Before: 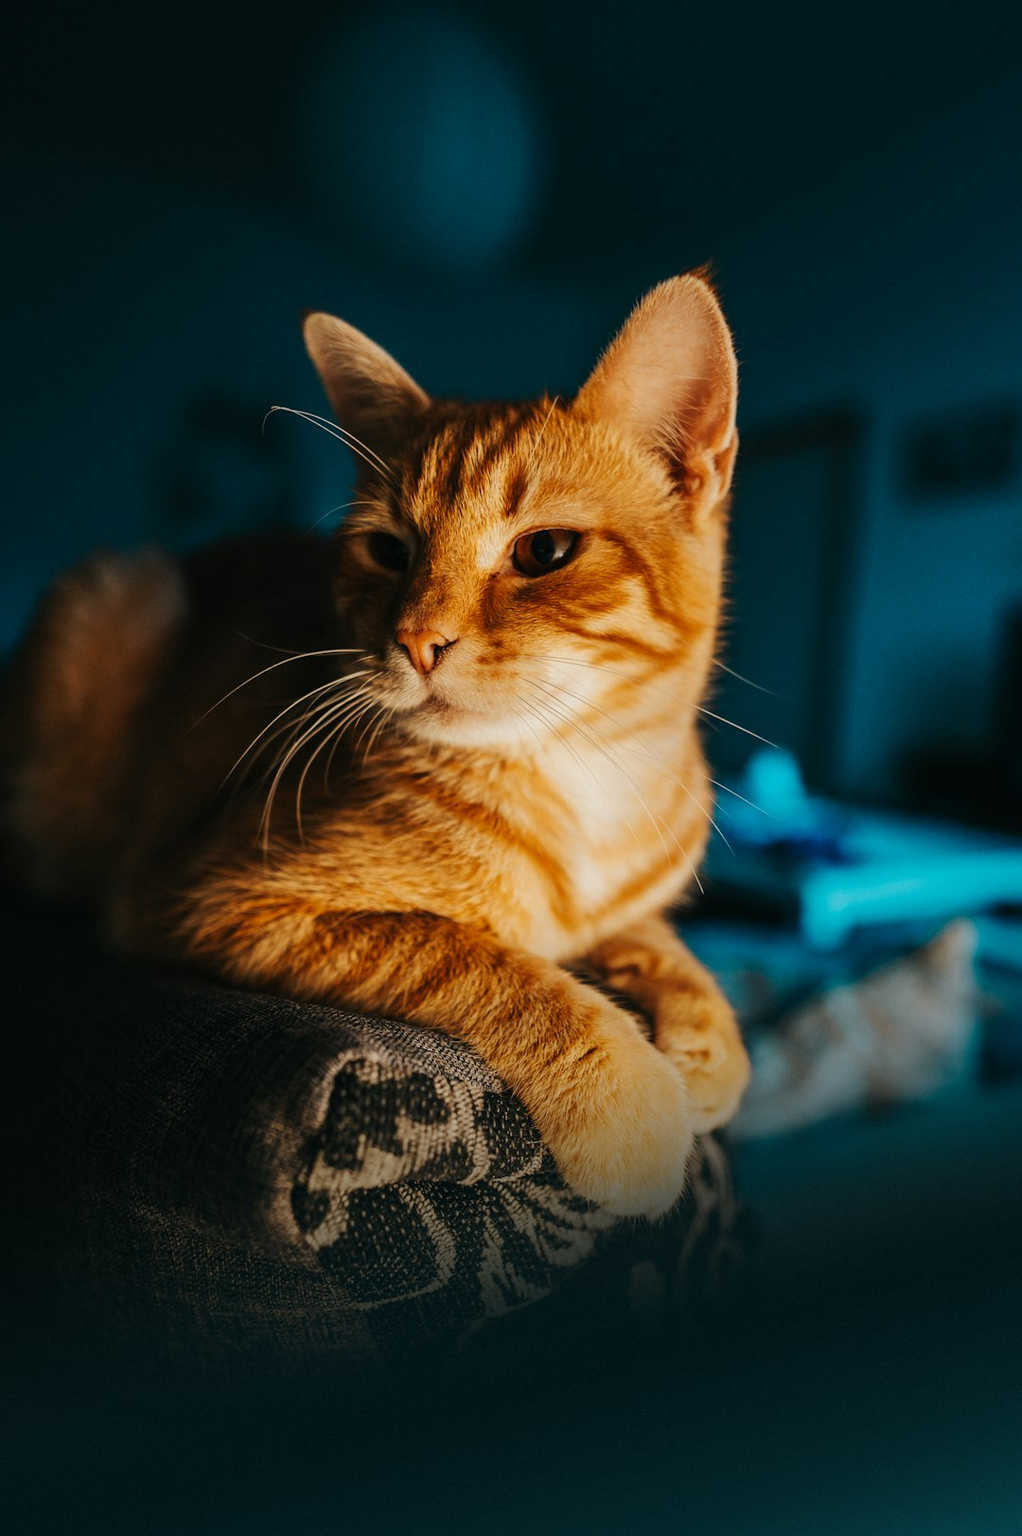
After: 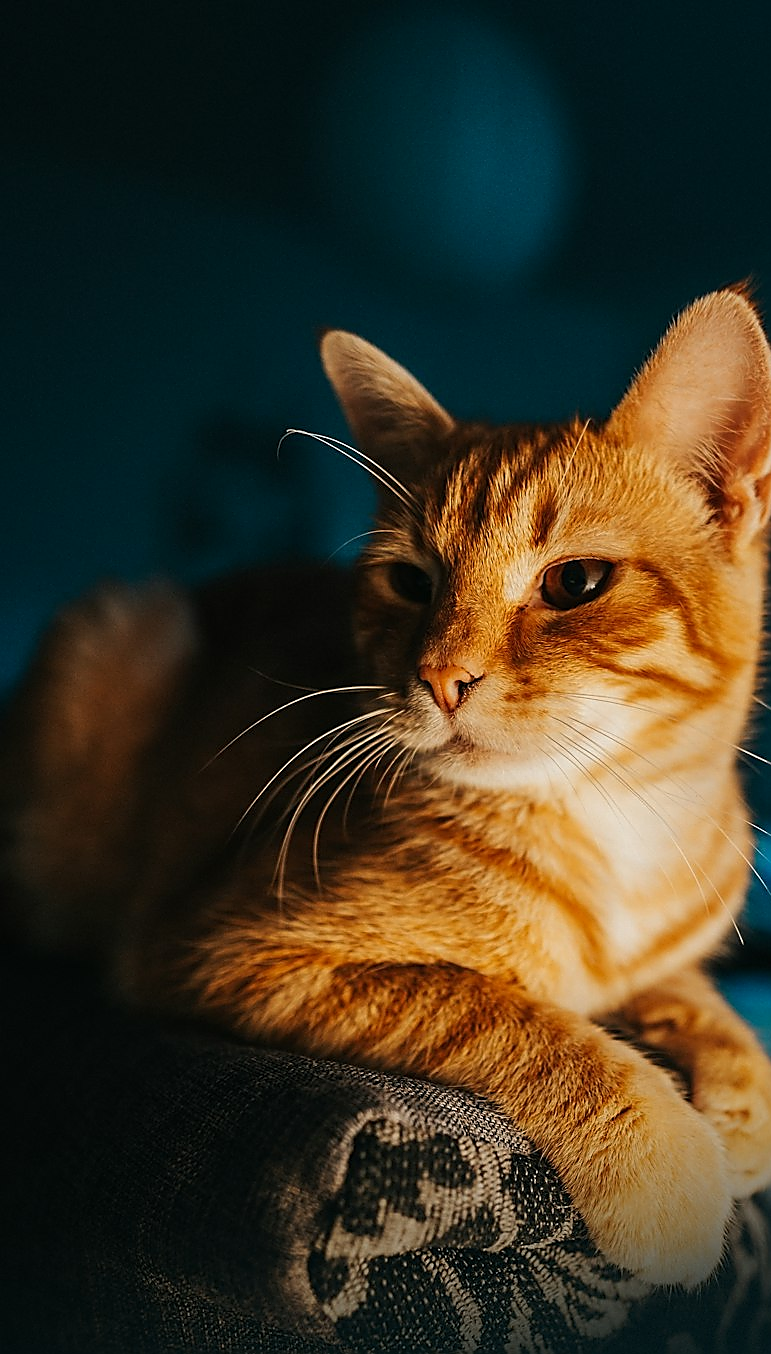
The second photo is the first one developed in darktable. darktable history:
crop: right 28.522%, bottom 16.555%
sharpen: radius 1.396, amount 1.253, threshold 0.652
